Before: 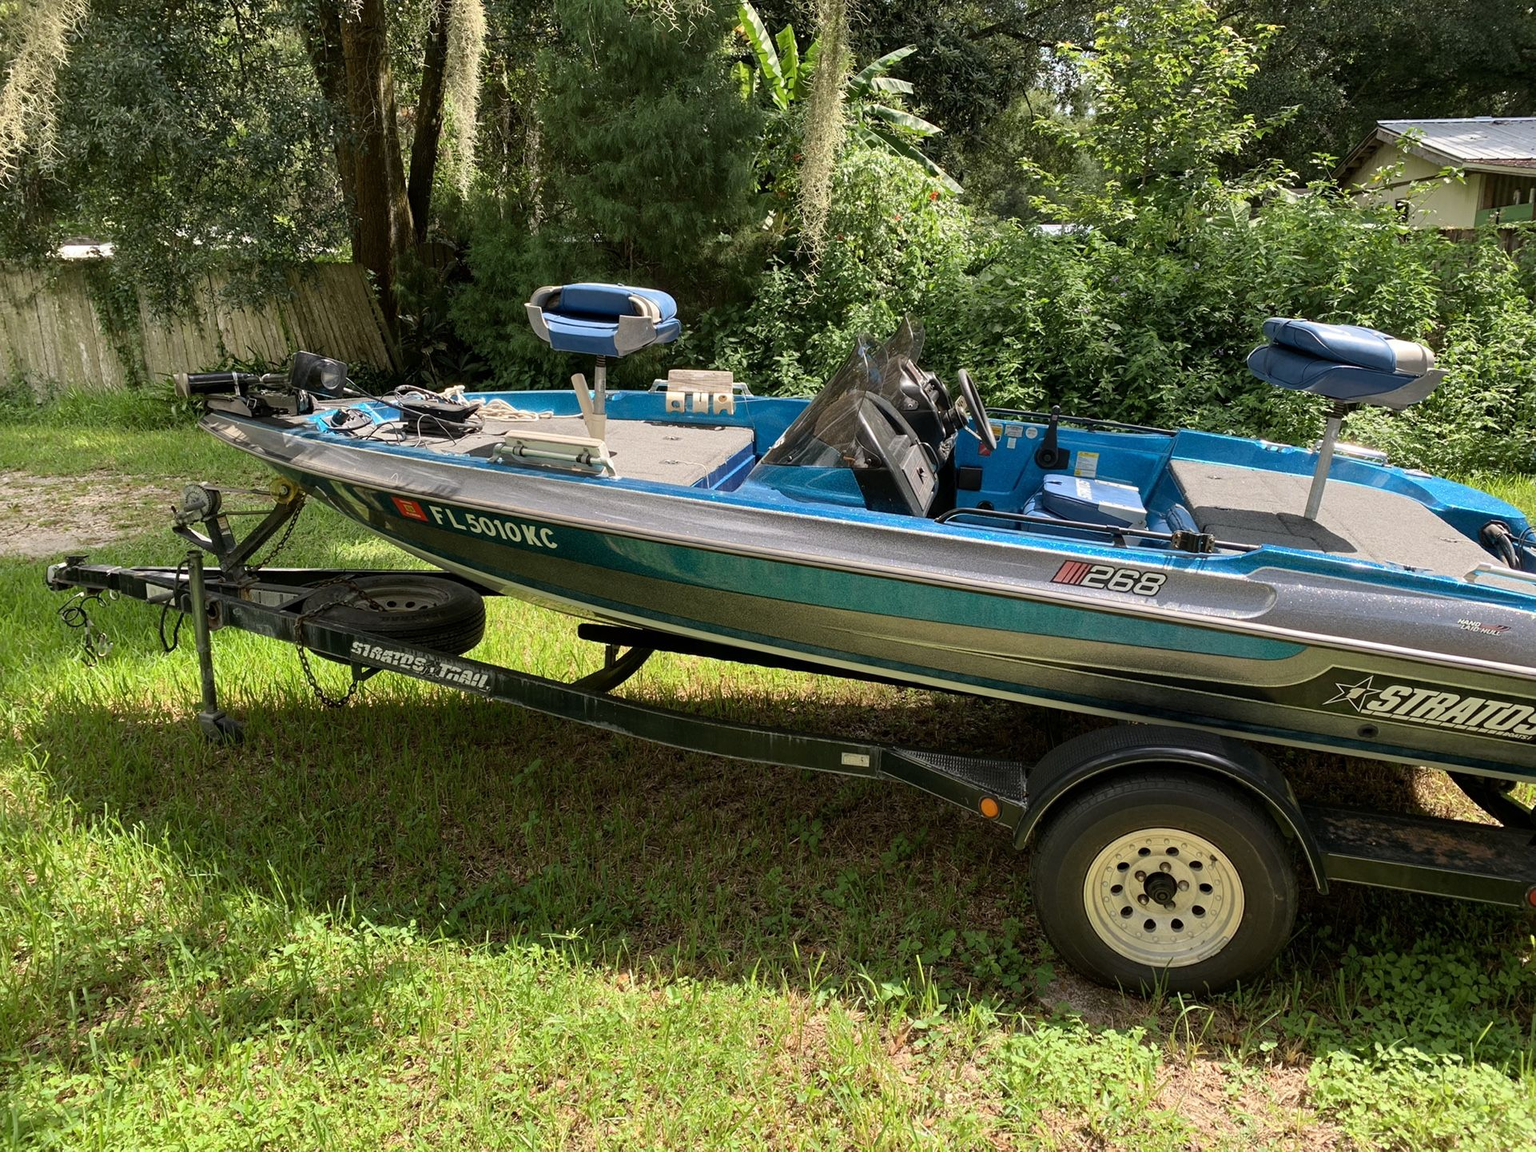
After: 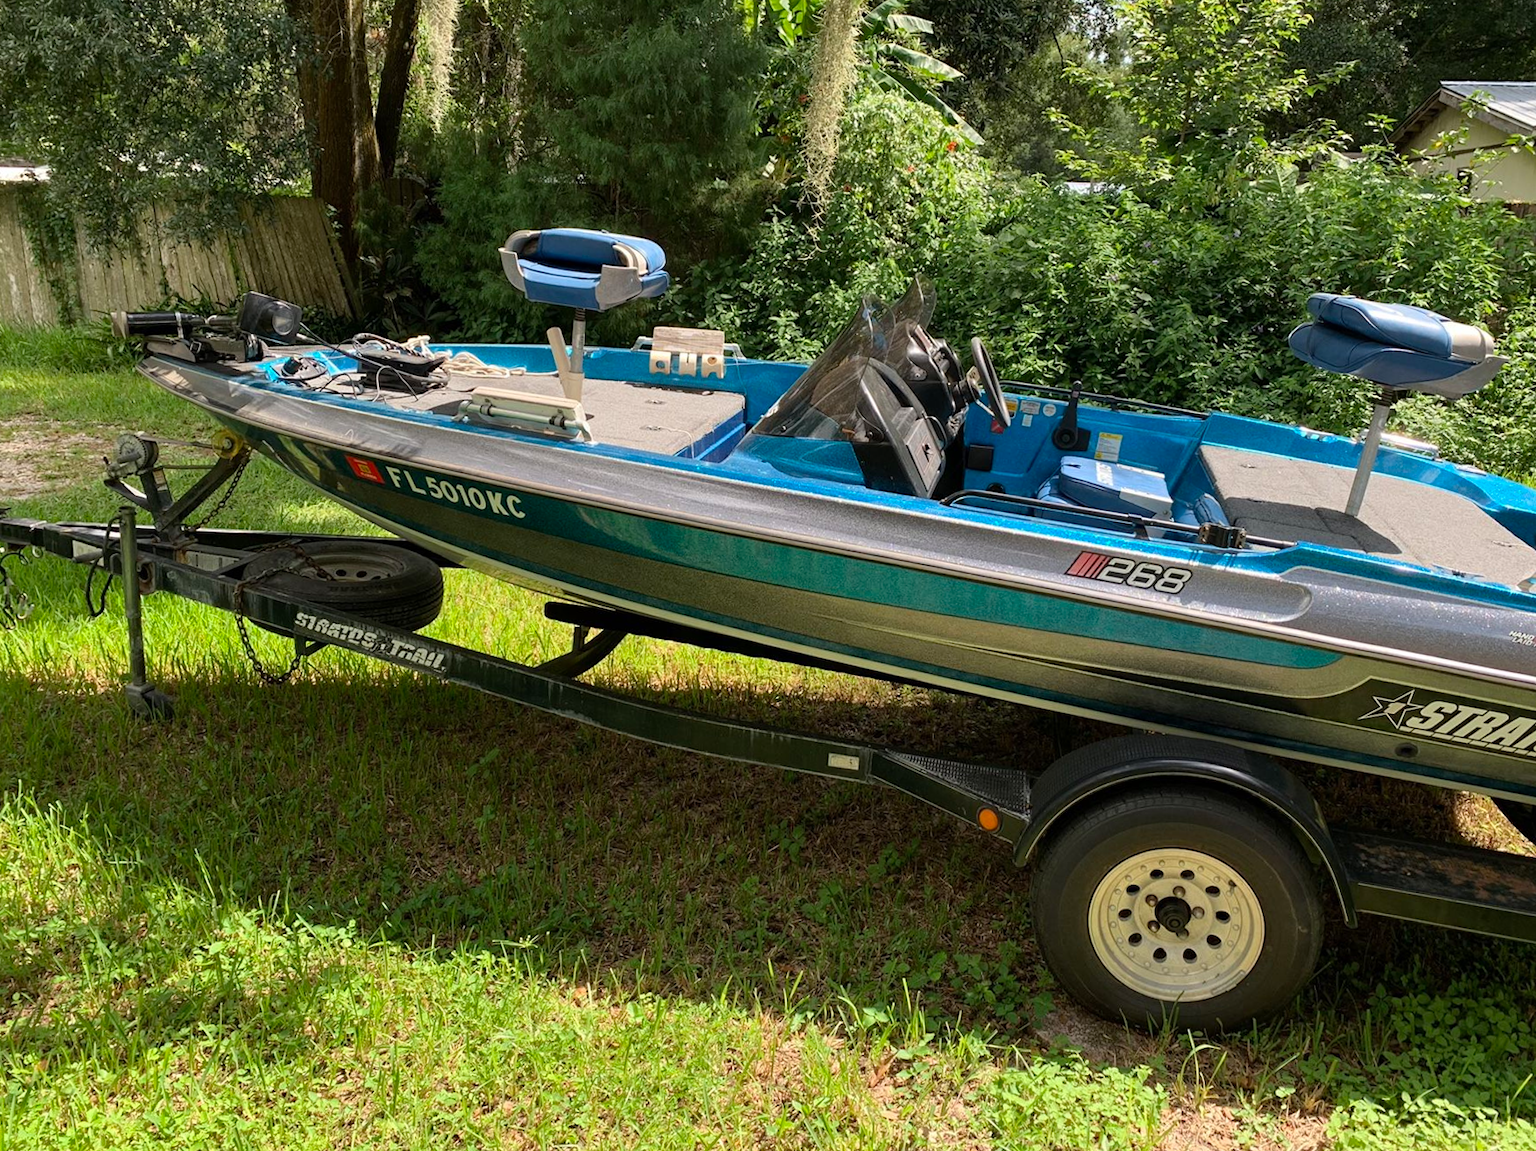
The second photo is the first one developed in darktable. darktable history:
crop and rotate: angle -2.04°, left 3.135%, top 3.927%, right 1.396%, bottom 0.728%
